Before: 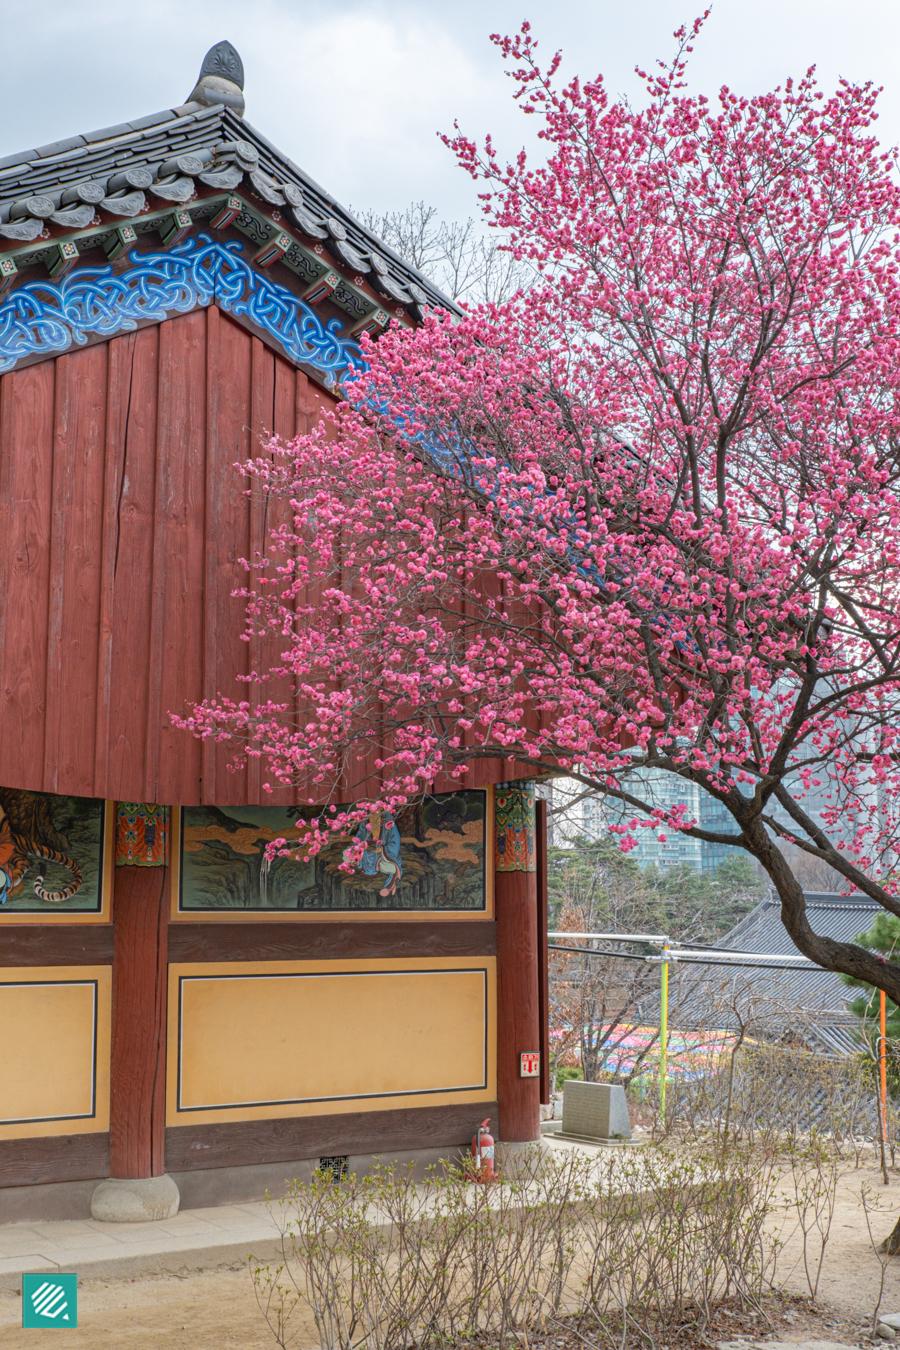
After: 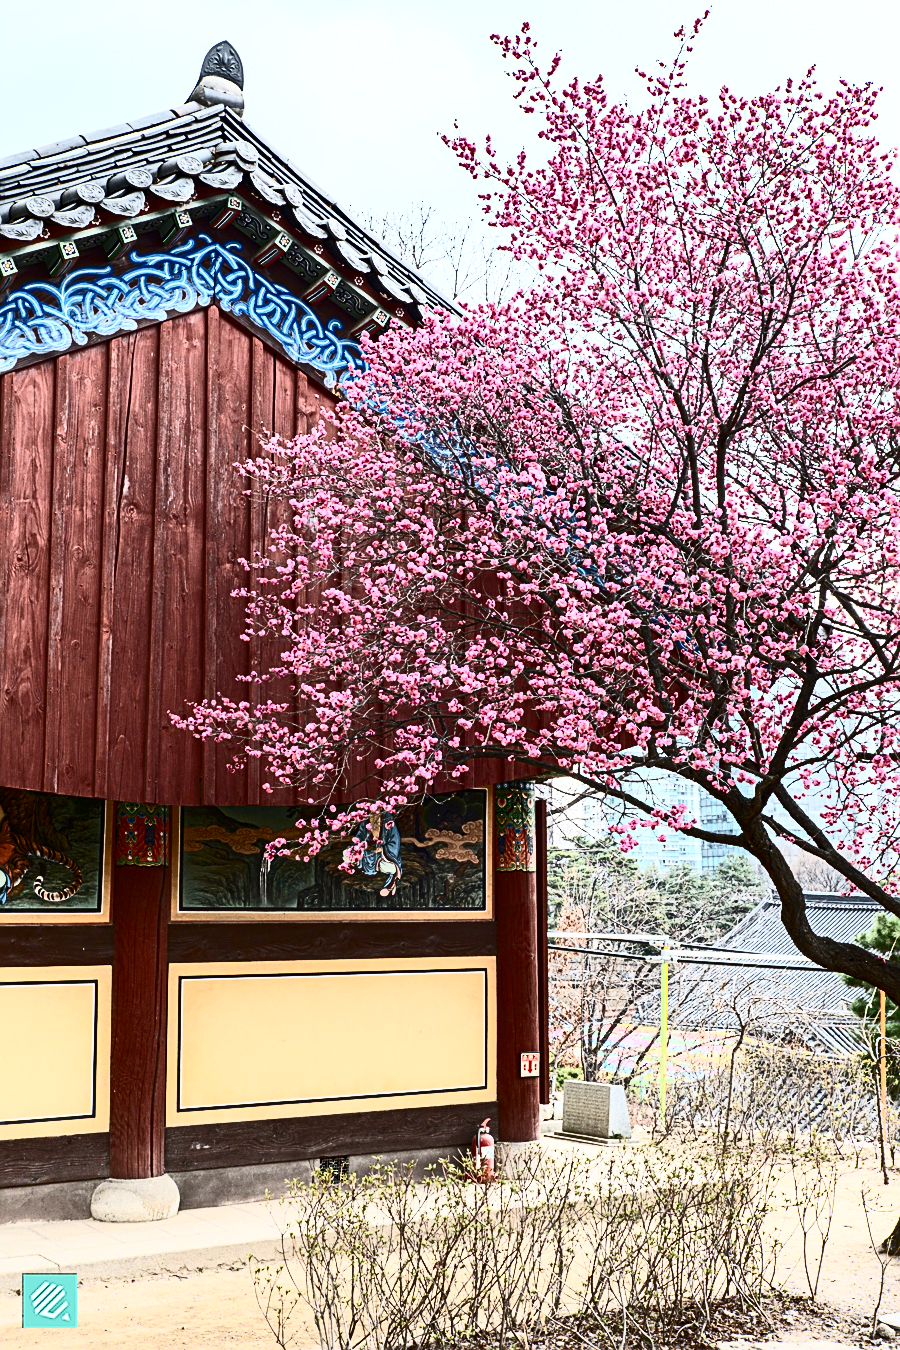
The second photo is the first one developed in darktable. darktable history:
sharpen: on, module defaults
contrast brightness saturation: contrast 0.93, brightness 0.2
